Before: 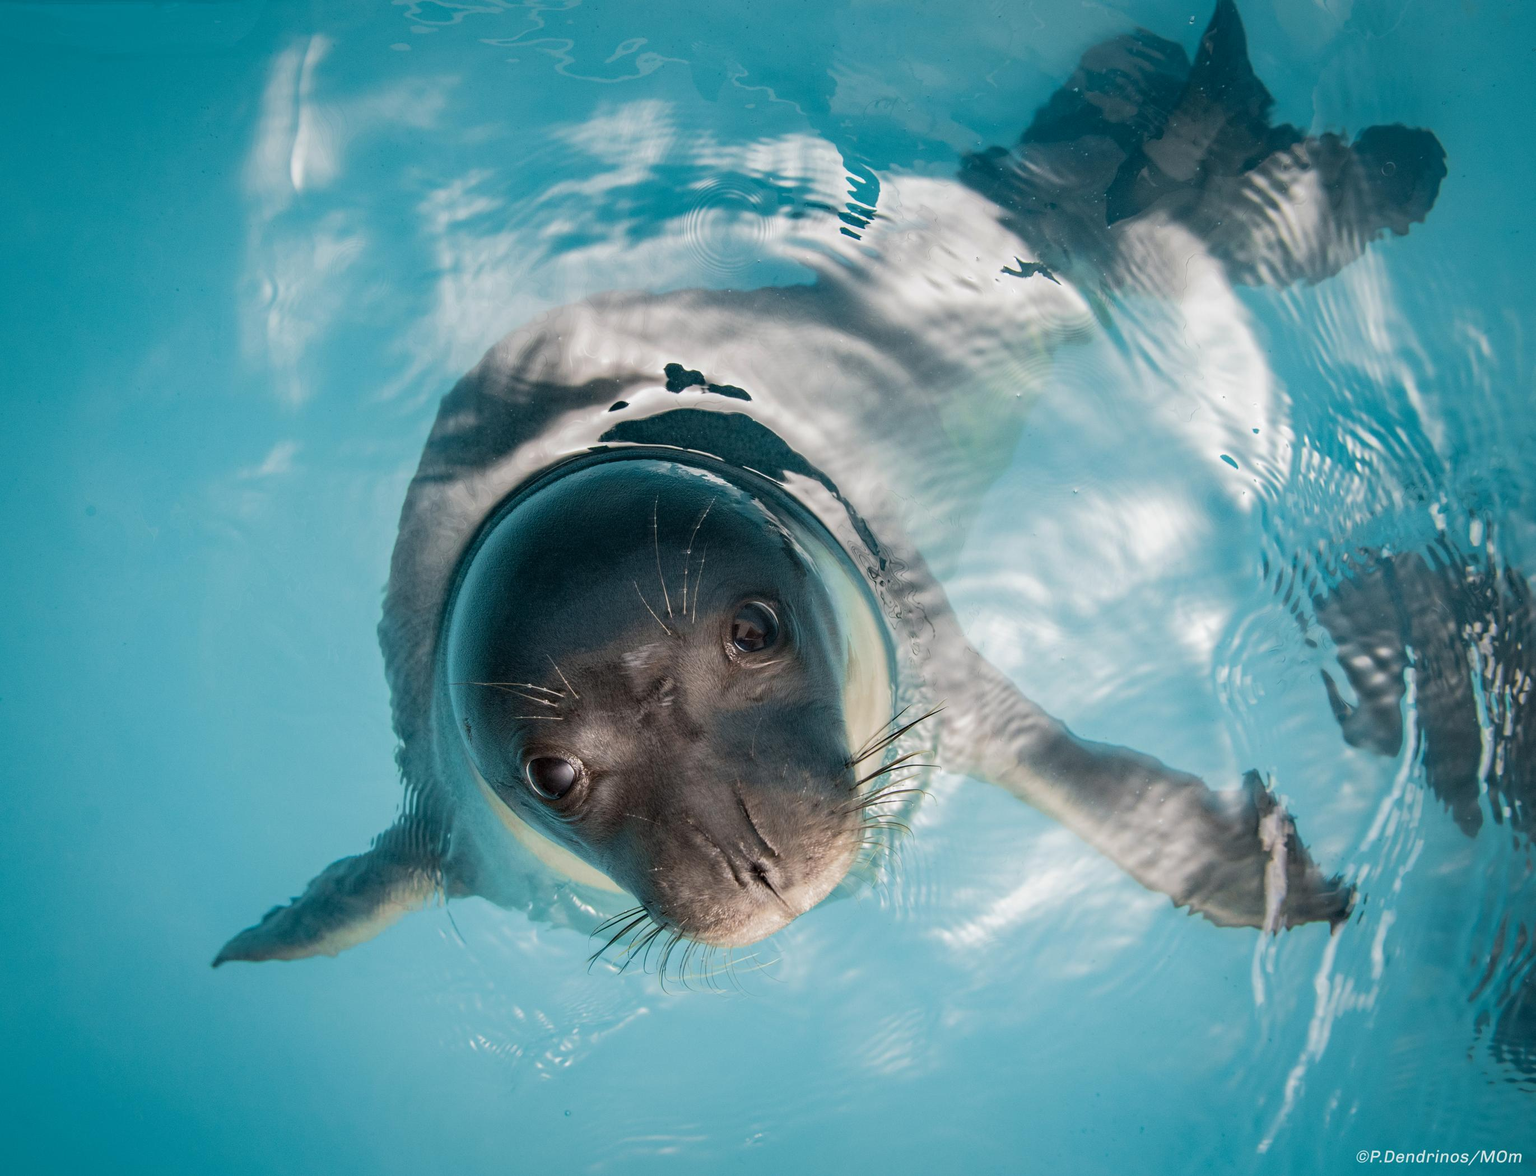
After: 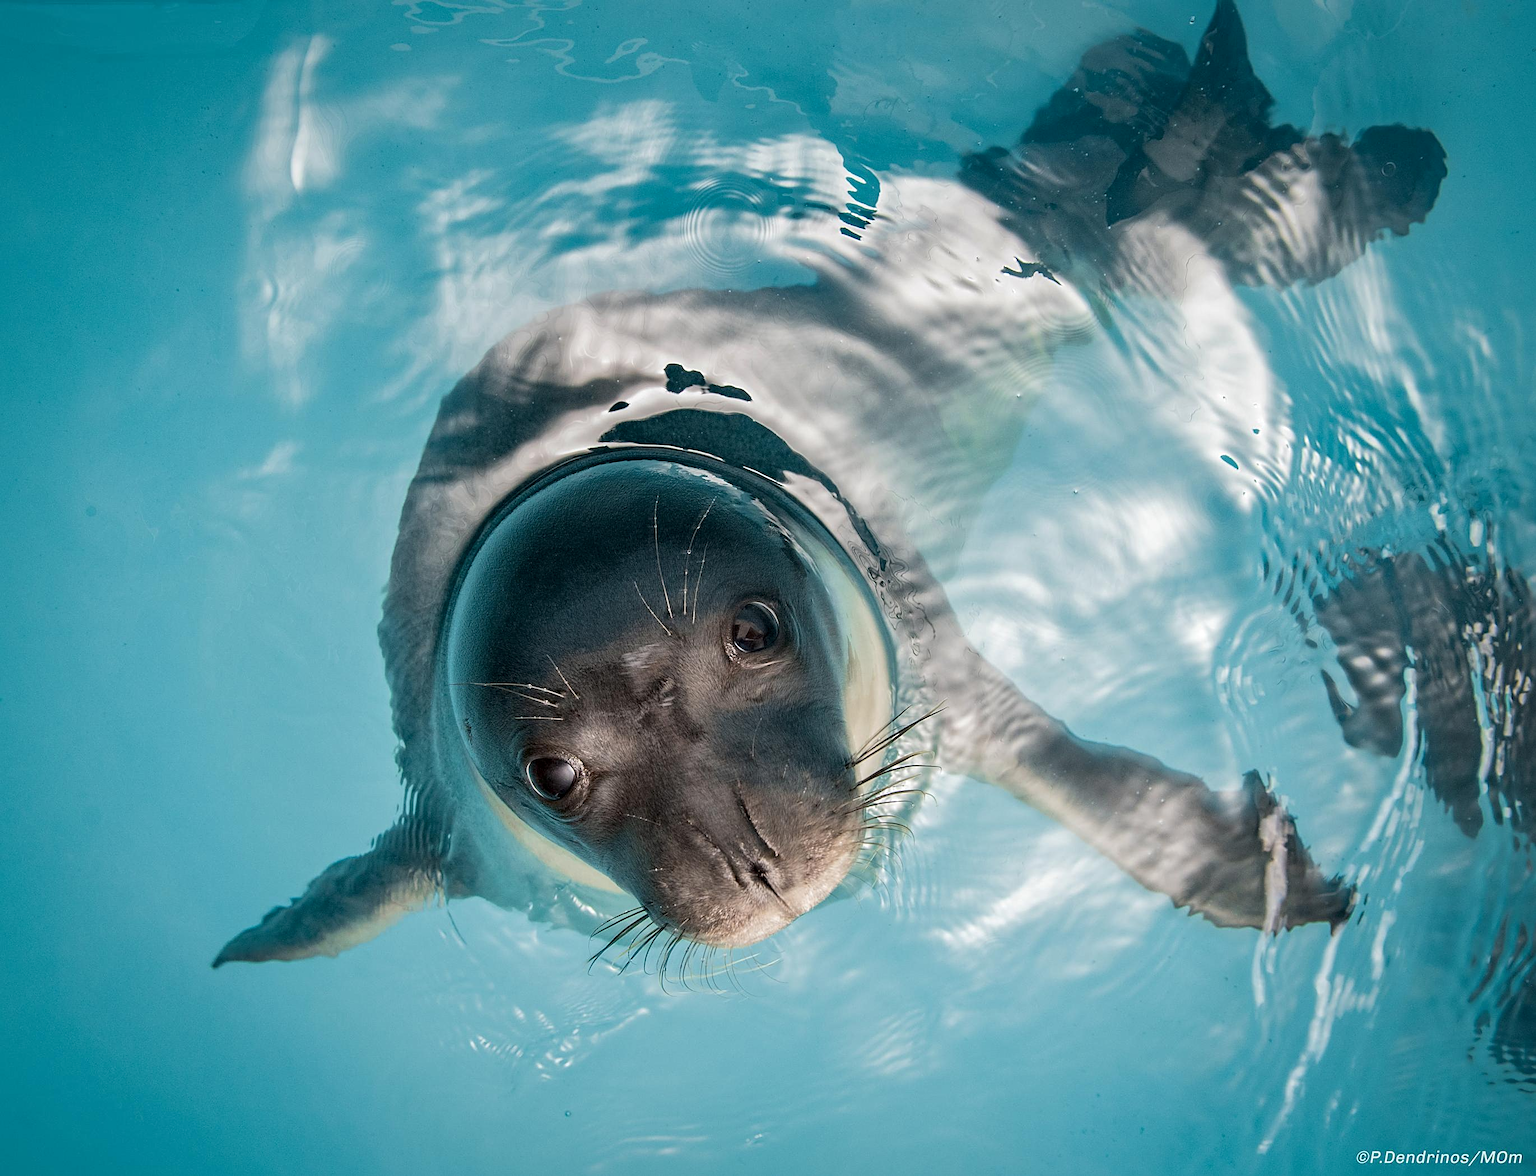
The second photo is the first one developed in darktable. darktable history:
sharpen: on, module defaults
local contrast: mode bilateral grid, contrast 20, coarseness 51, detail 128%, midtone range 0.2
